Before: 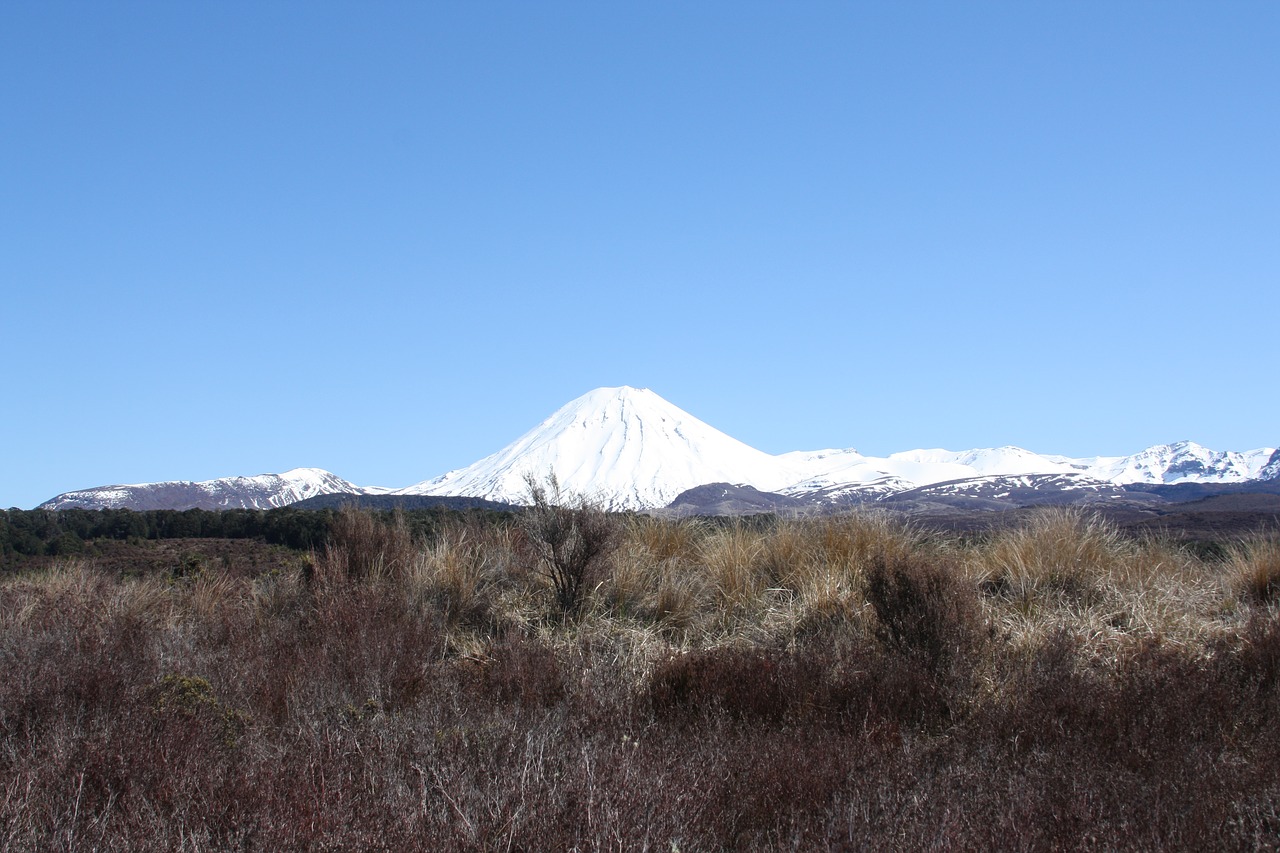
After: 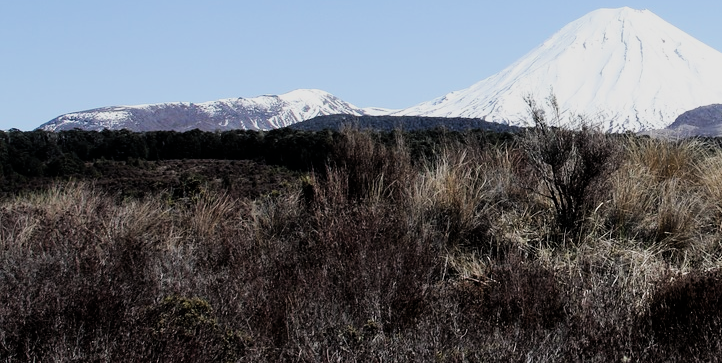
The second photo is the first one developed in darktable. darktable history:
filmic rgb: black relative exposure -5 EV, hardness 2.88, contrast 1.3, highlights saturation mix -30%
crop: top 44.483%, right 43.593%, bottom 12.892%
